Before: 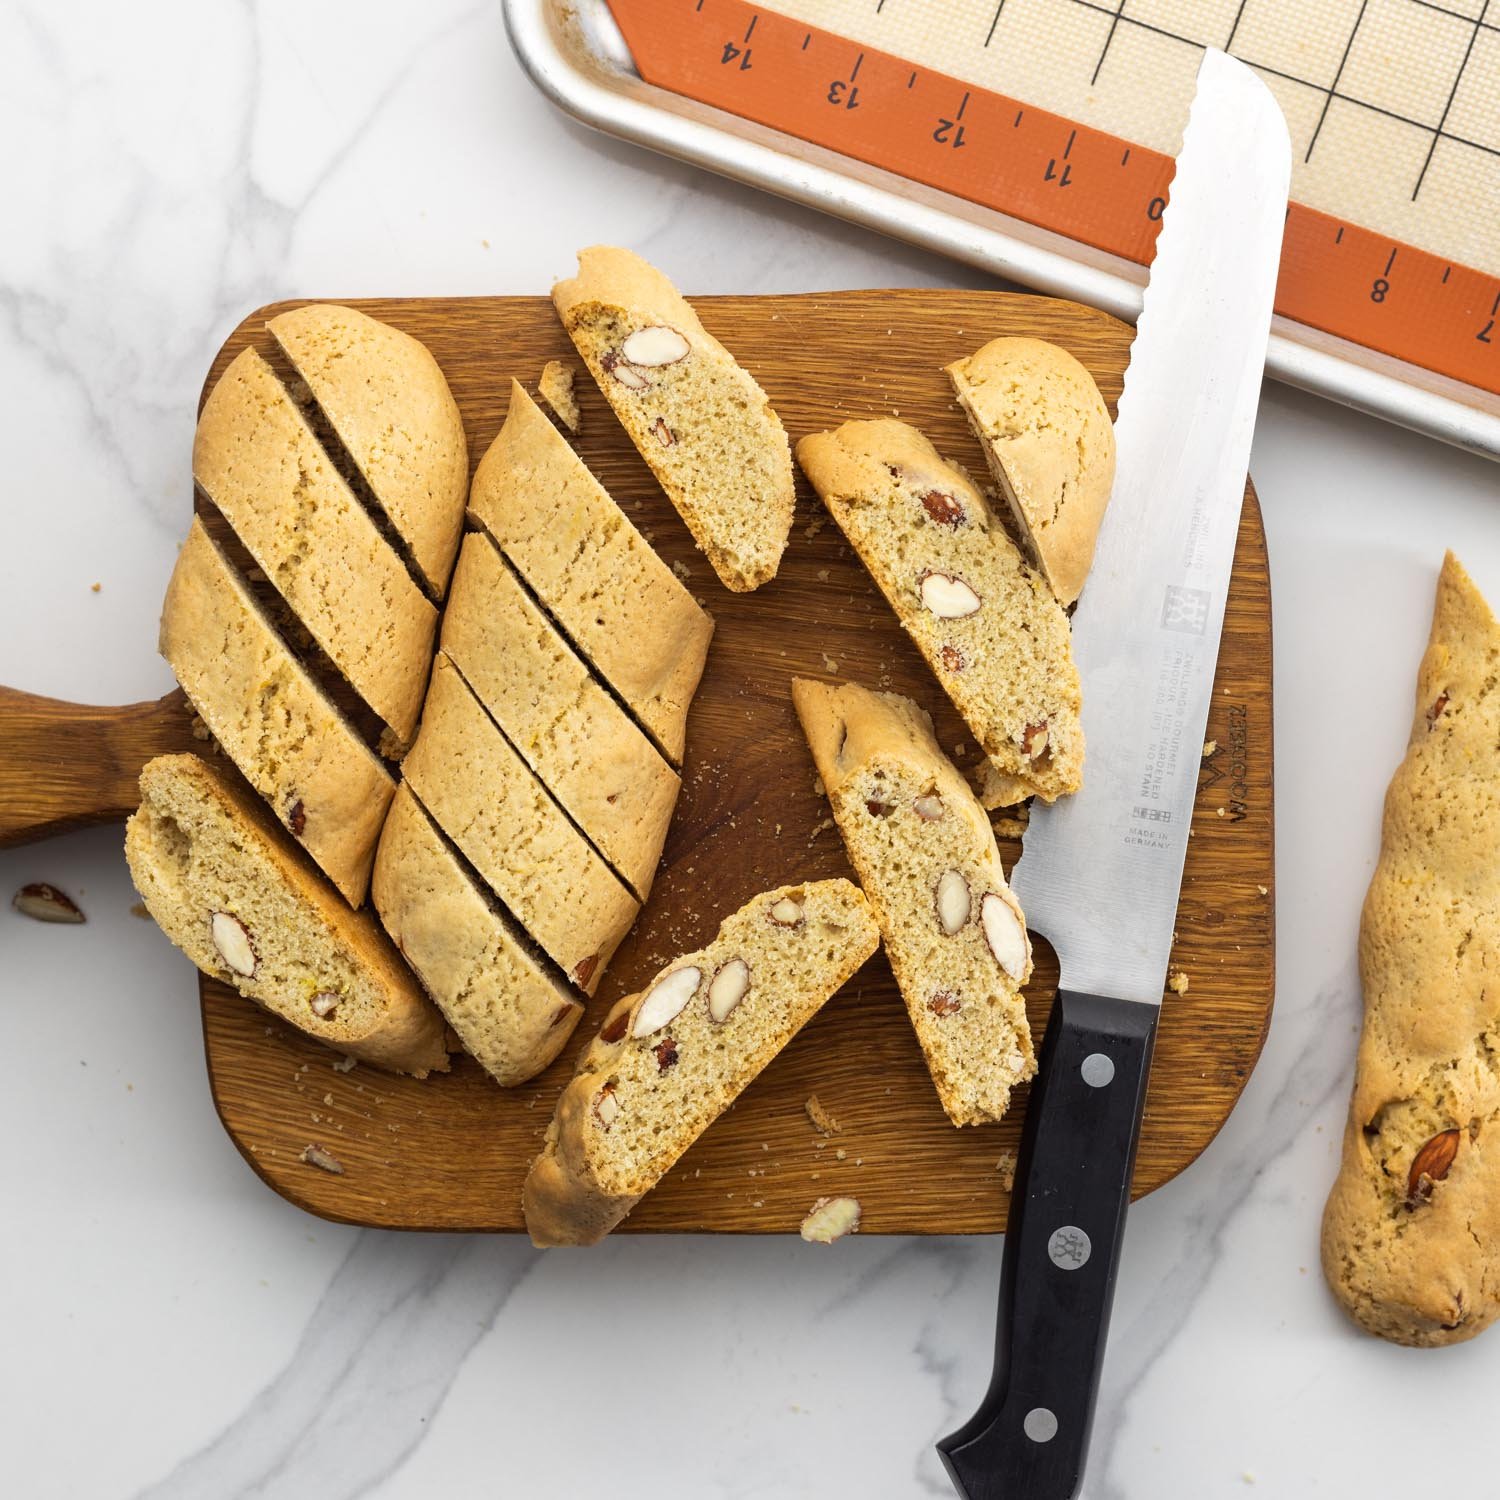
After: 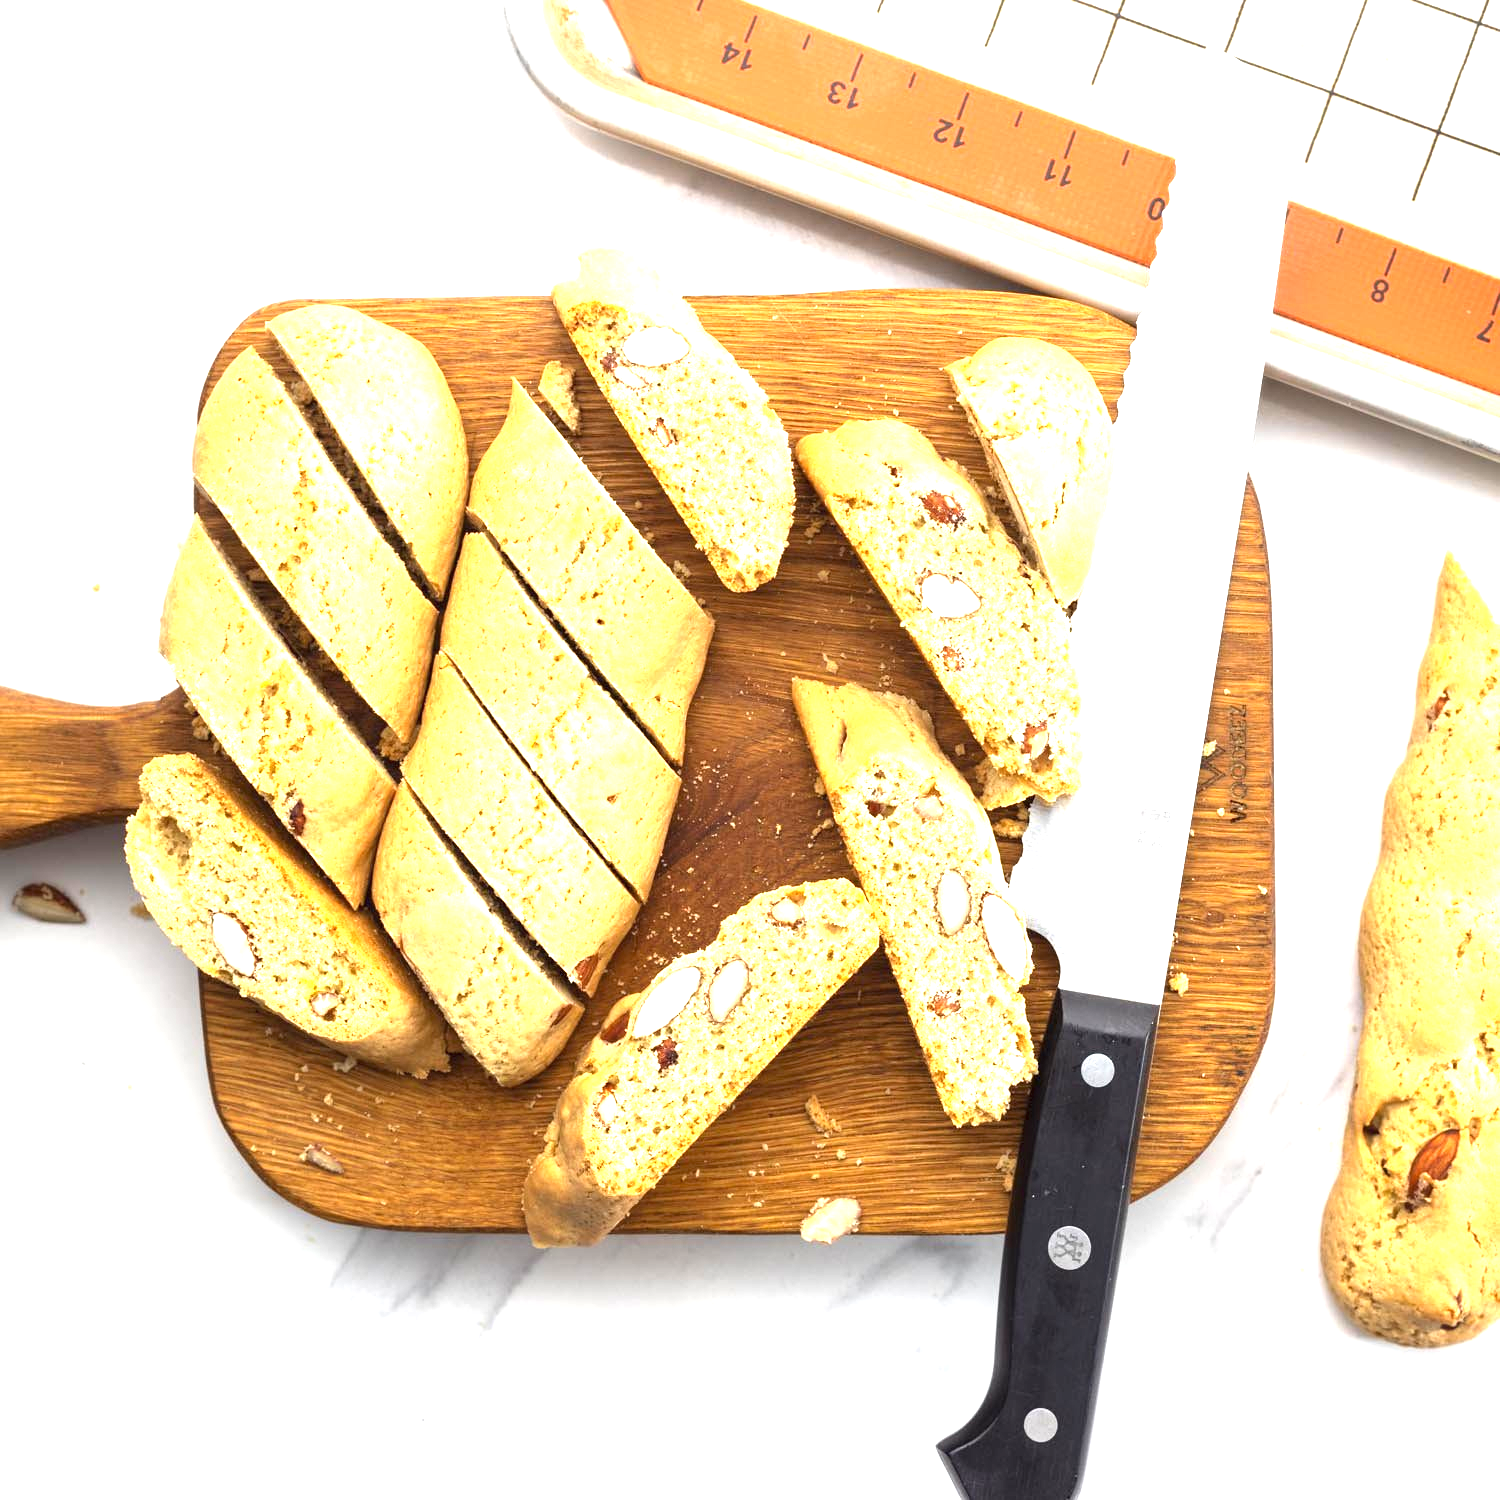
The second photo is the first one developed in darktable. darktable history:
exposure: black level correction 0, exposure 1.593 EV, compensate highlight preservation false
